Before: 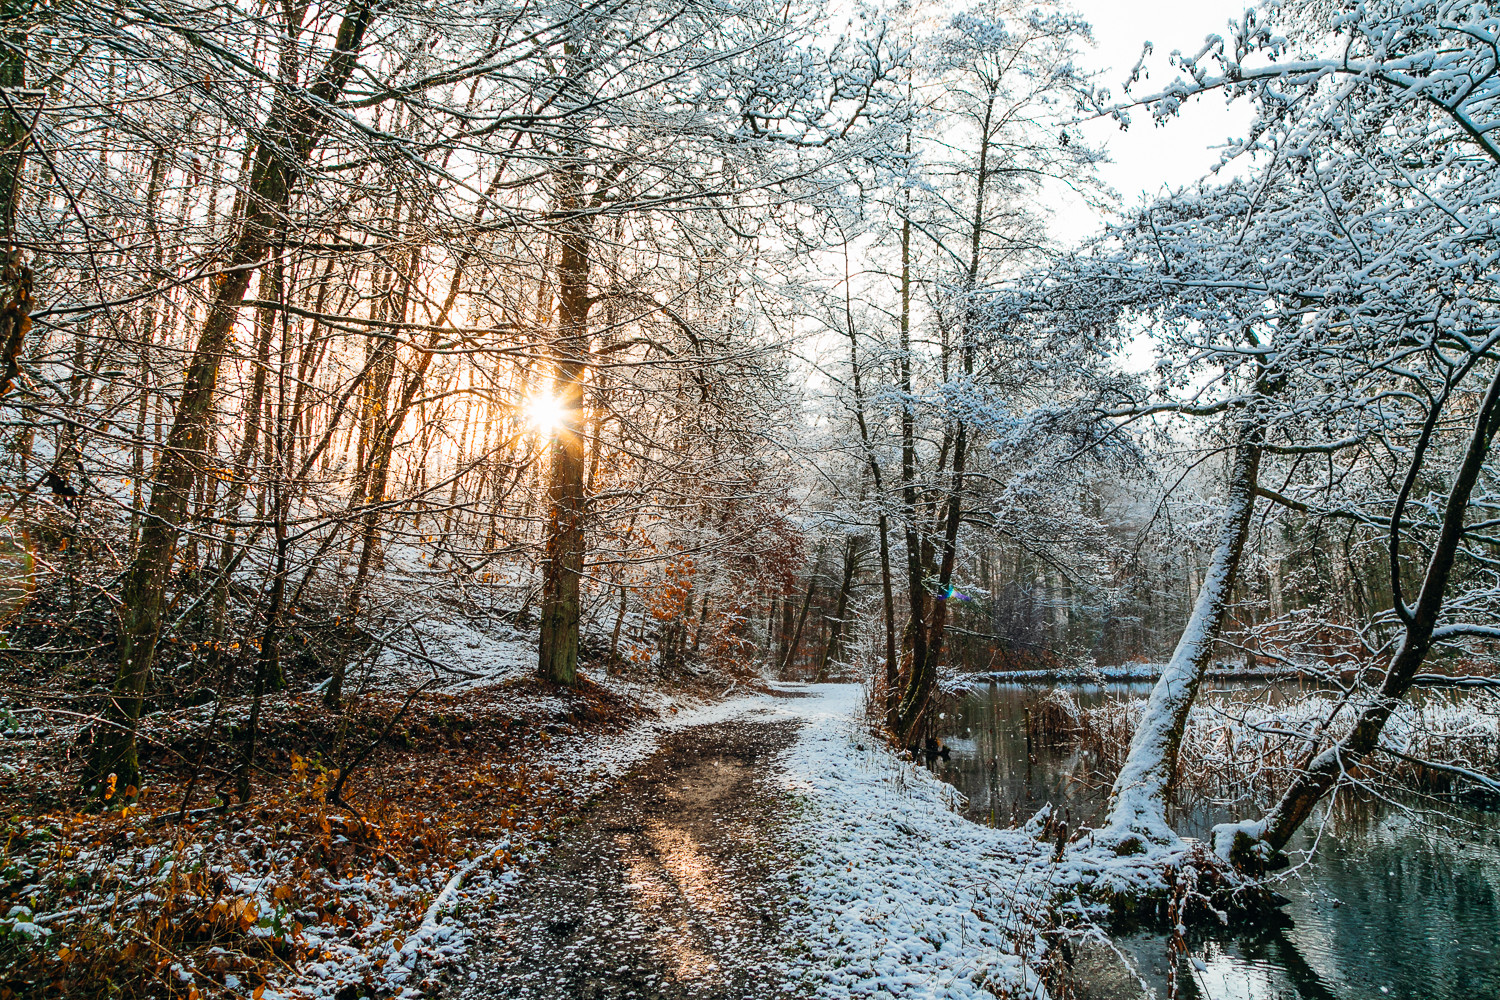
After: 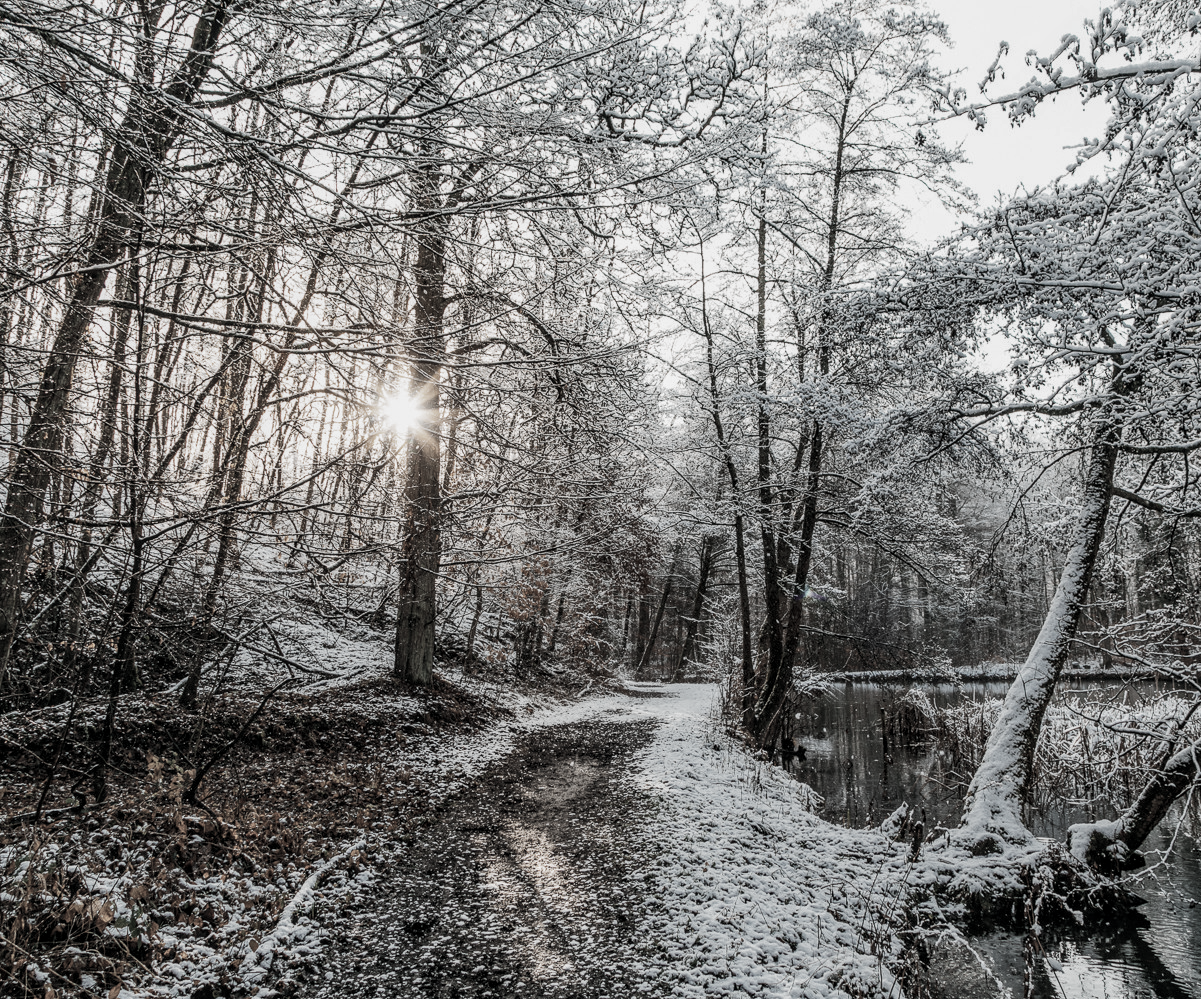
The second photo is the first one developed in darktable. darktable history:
tone equalizer: edges refinement/feathering 500, mask exposure compensation -1.57 EV, preserve details no
color correction: highlights b* 0.001, saturation 0.201
crop and rotate: left 9.606%, right 10.301%
local contrast: on, module defaults
exposure: exposure -0.243 EV, compensate highlight preservation false
